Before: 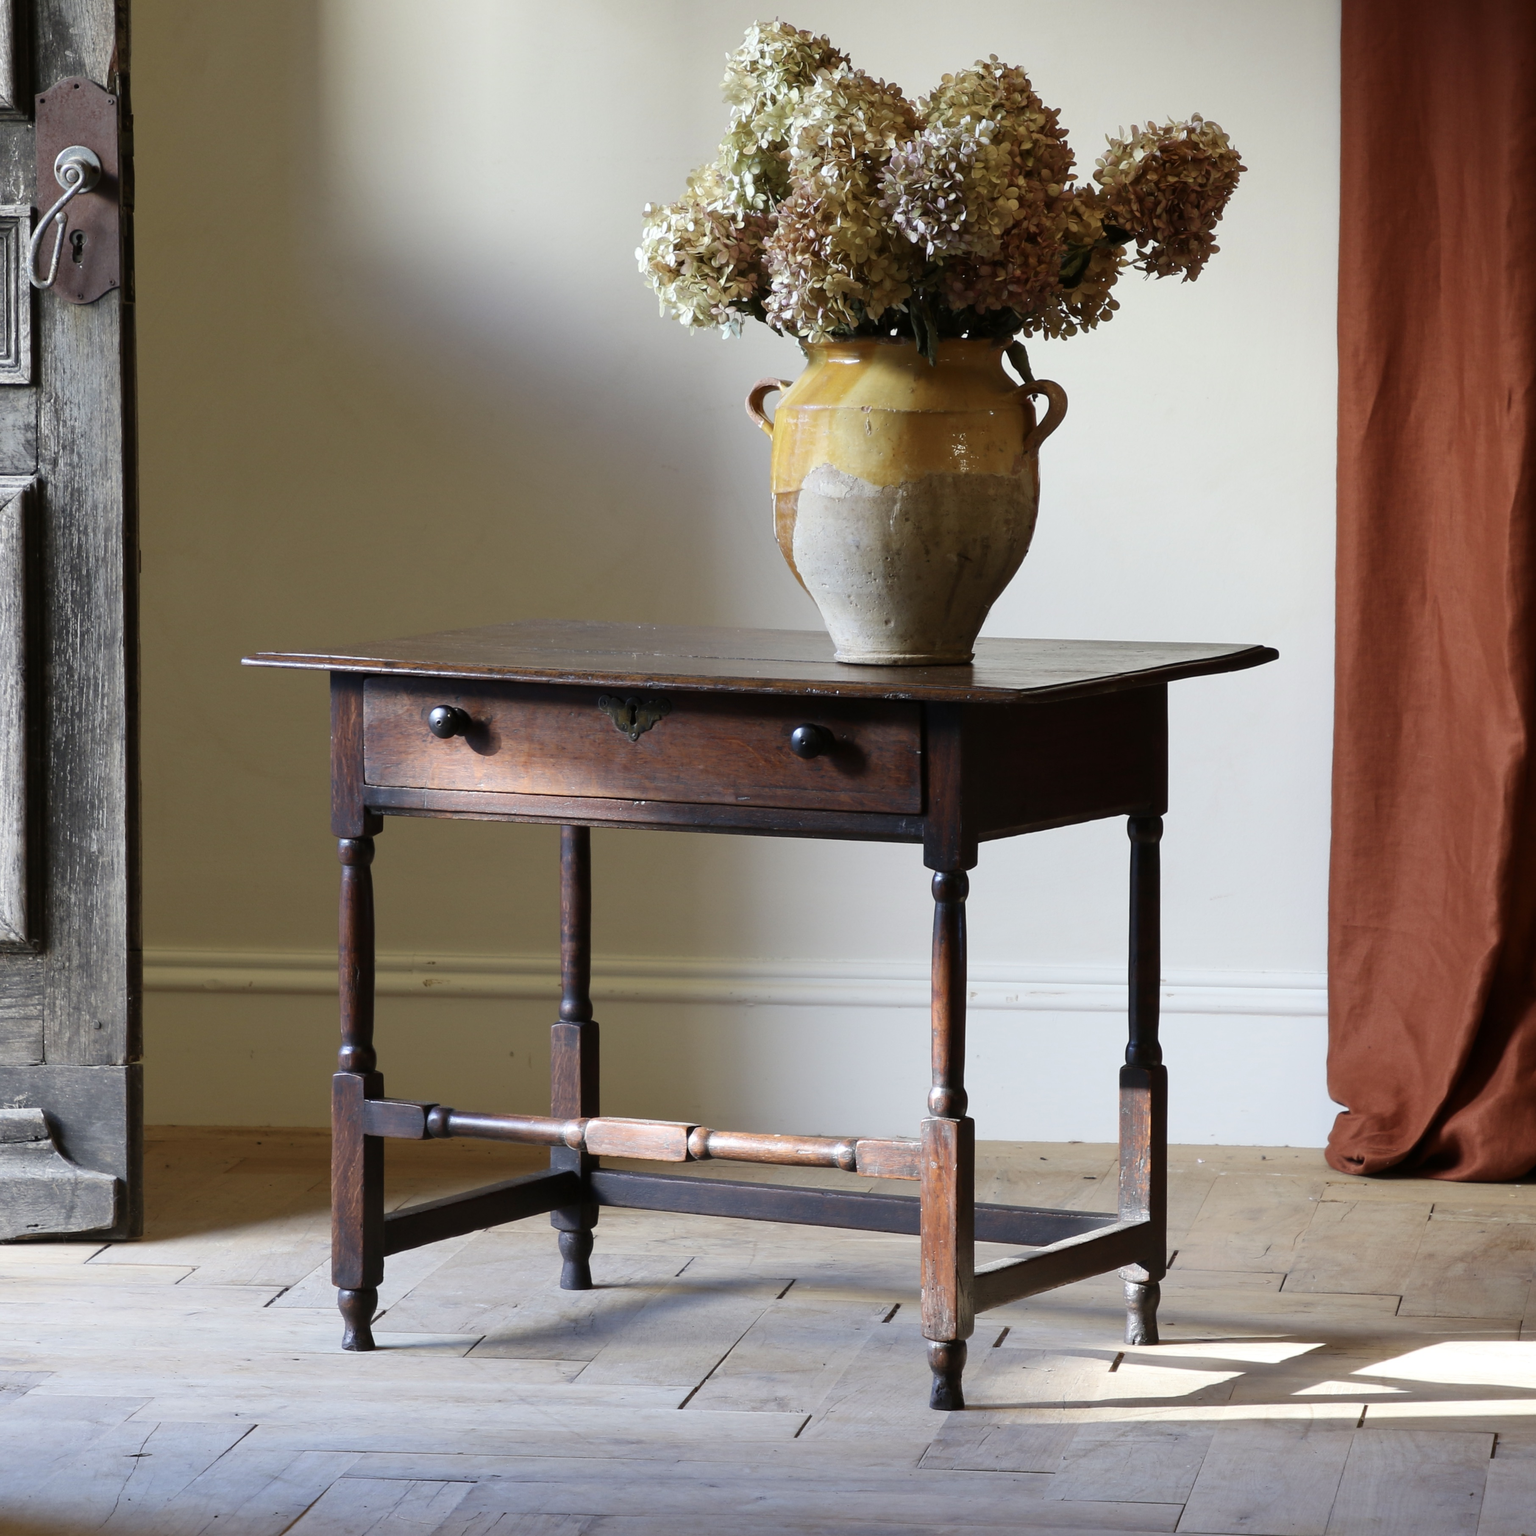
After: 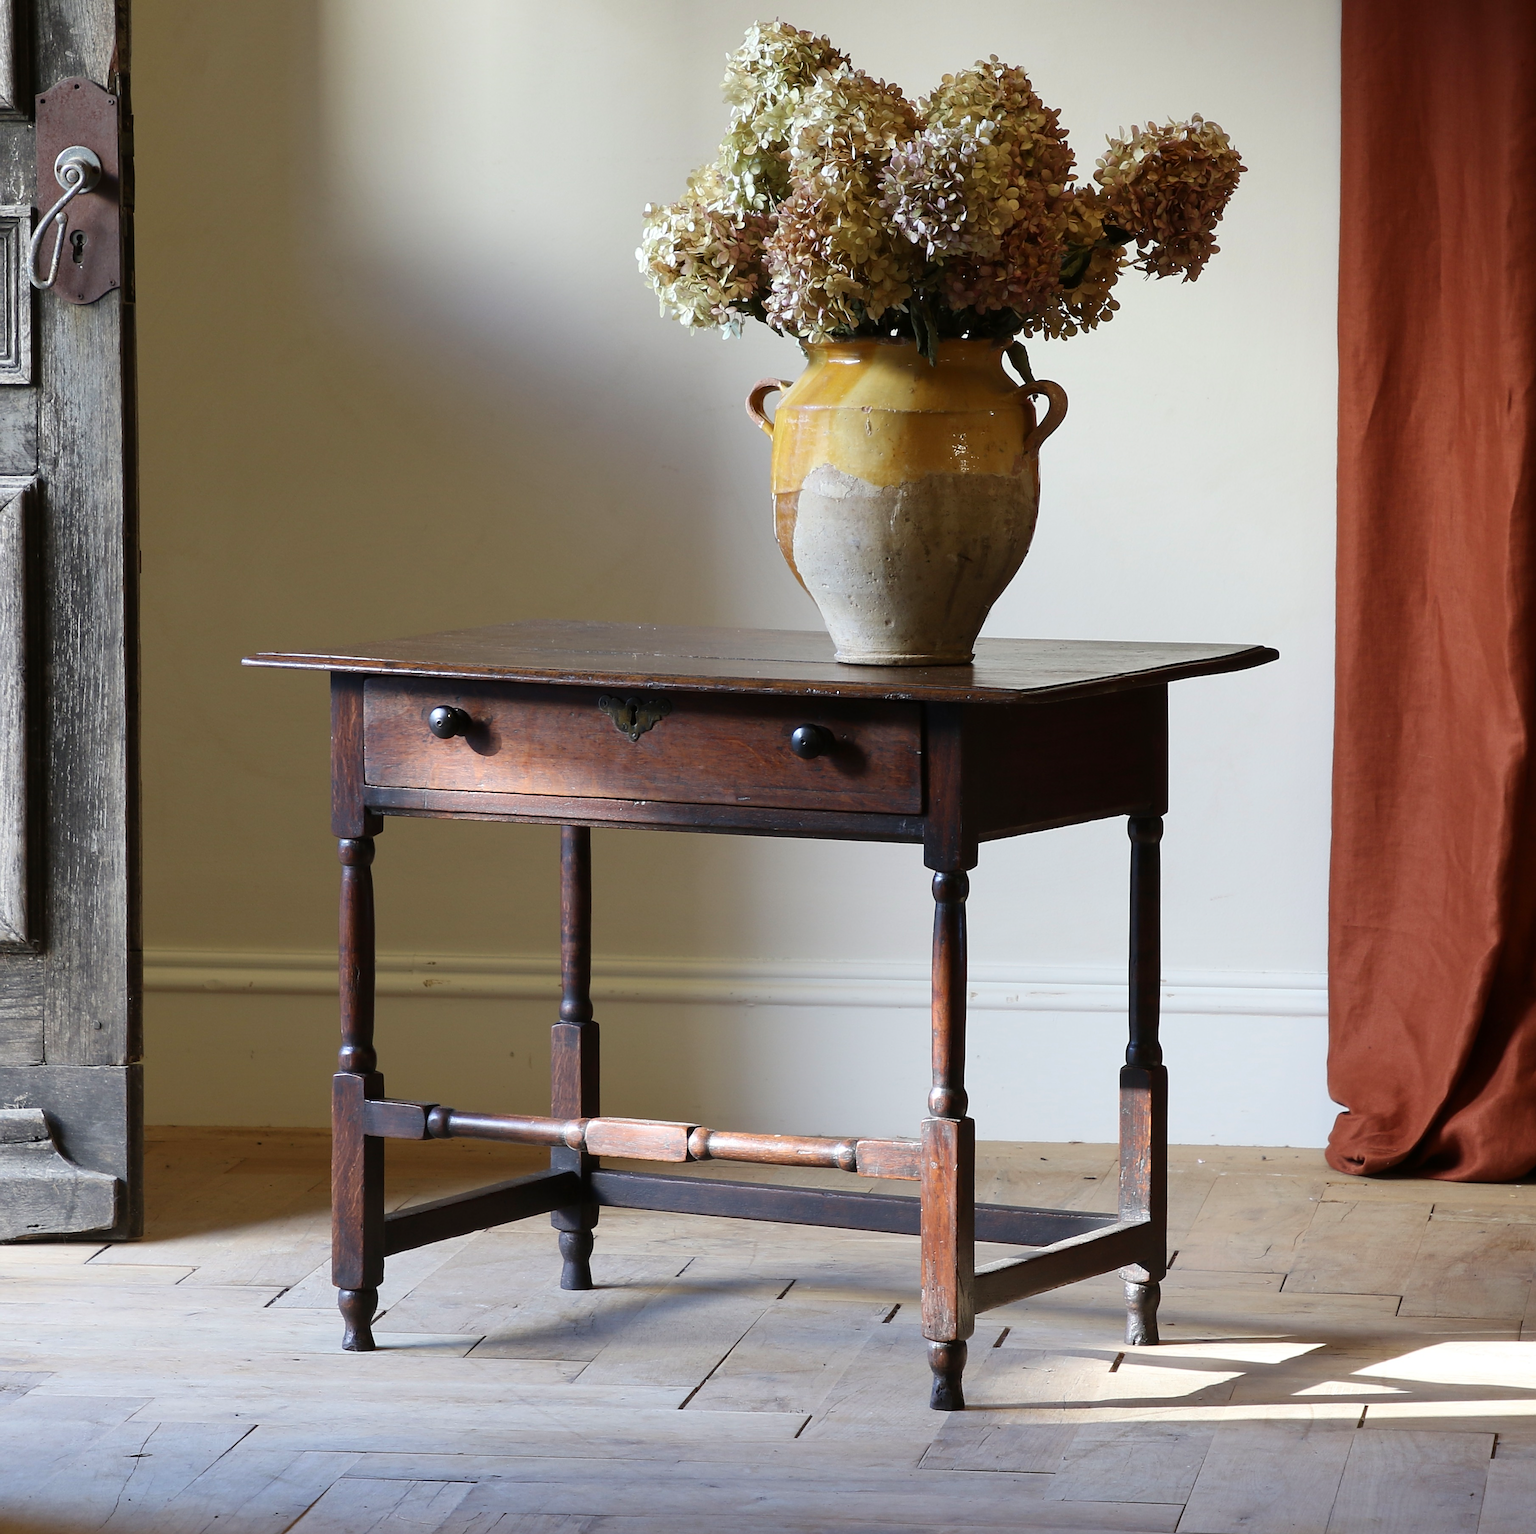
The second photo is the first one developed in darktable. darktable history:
sharpen: on, module defaults
crop: bottom 0.062%
